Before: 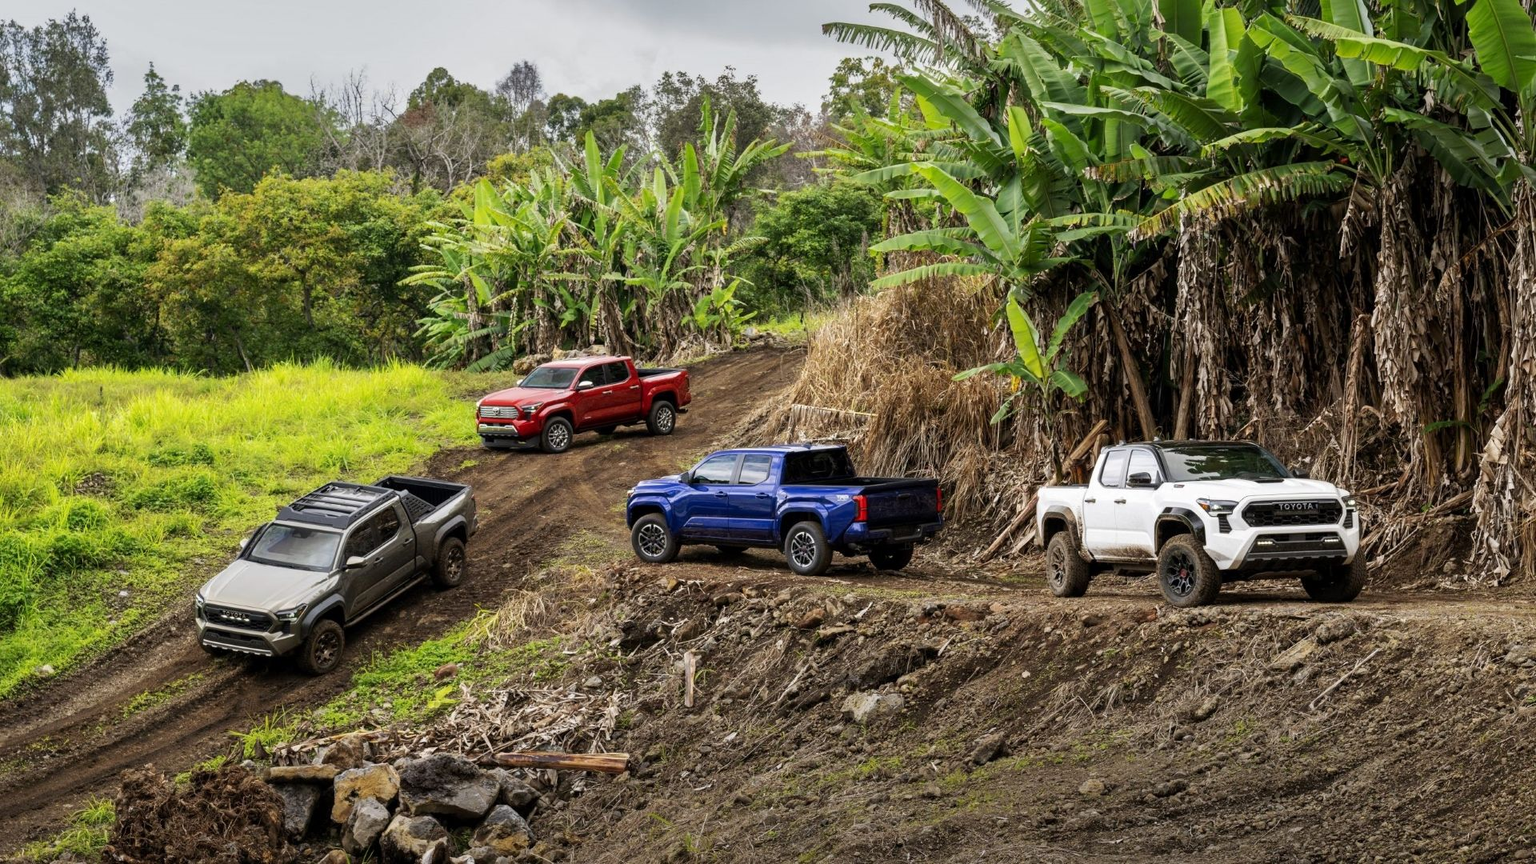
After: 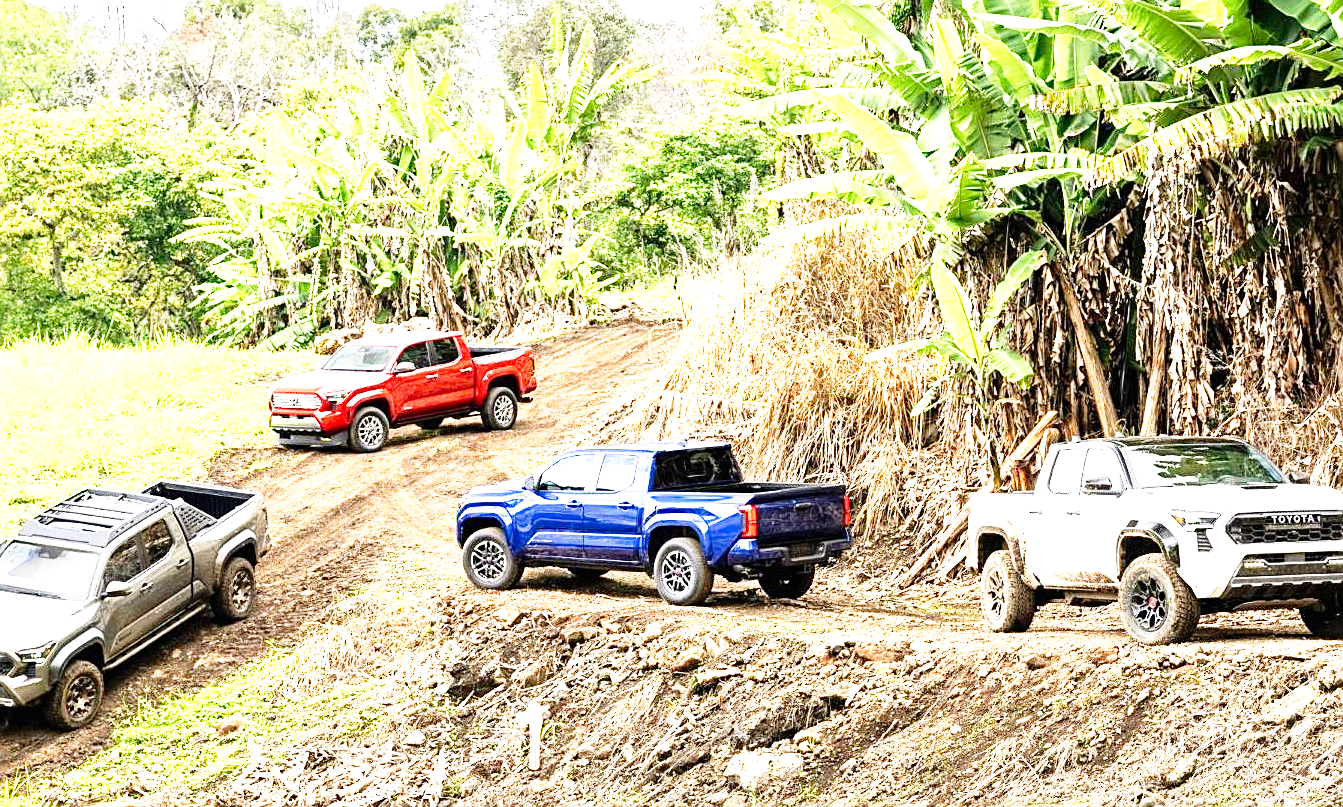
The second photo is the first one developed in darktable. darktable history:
base curve: curves: ch0 [(0, 0) (0.012, 0.01) (0.073, 0.168) (0.31, 0.711) (0.645, 0.957) (1, 1)], preserve colors none
exposure: black level correction 0, exposure 2 EV, compensate highlight preservation false
crop and rotate: left 17.046%, top 10.659%, right 12.989%, bottom 14.553%
sharpen: on, module defaults
